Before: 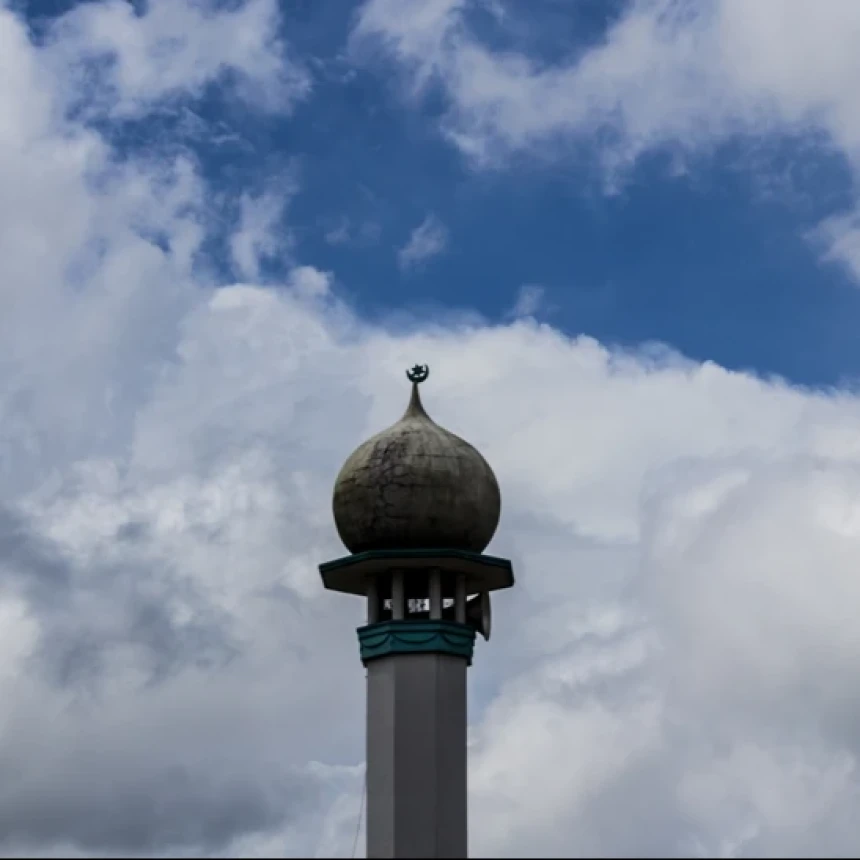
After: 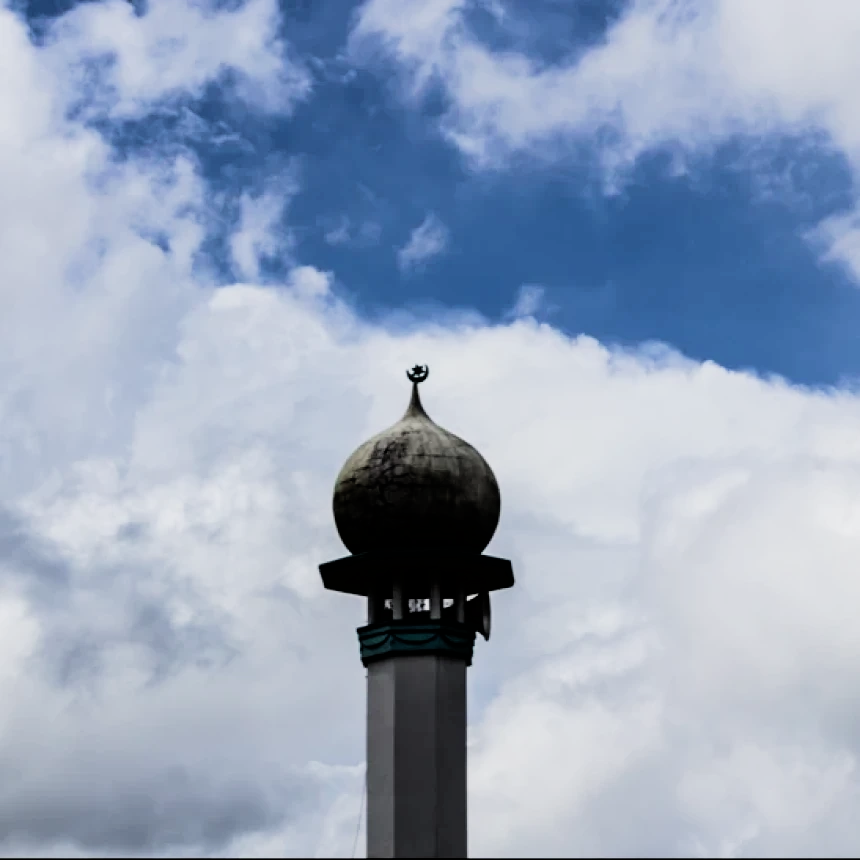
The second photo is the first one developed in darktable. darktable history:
filmic rgb: black relative exposure -5.03 EV, white relative exposure 3.53 EV, hardness 3.19, contrast 1.405, highlights saturation mix -49.37%
exposure: black level correction 0.001, exposure 0.499 EV, compensate exposure bias true, compensate highlight preservation false
tone equalizer: edges refinement/feathering 500, mask exposure compensation -1.57 EV, preserve details no
